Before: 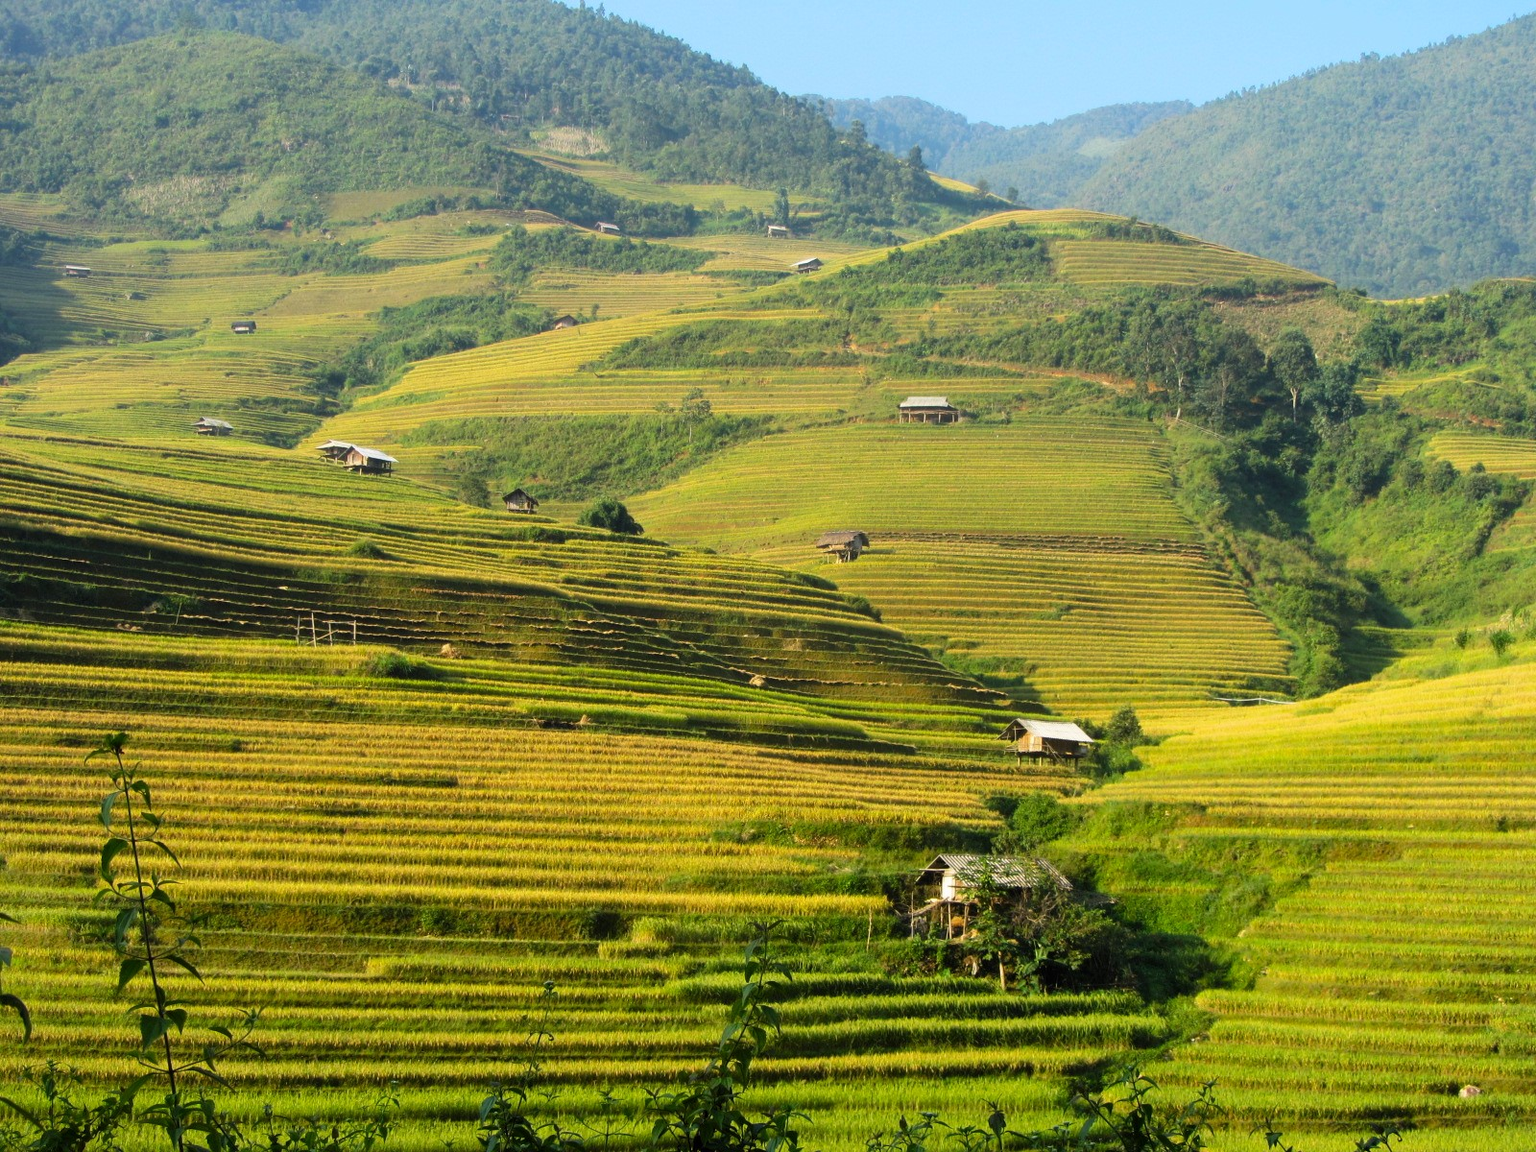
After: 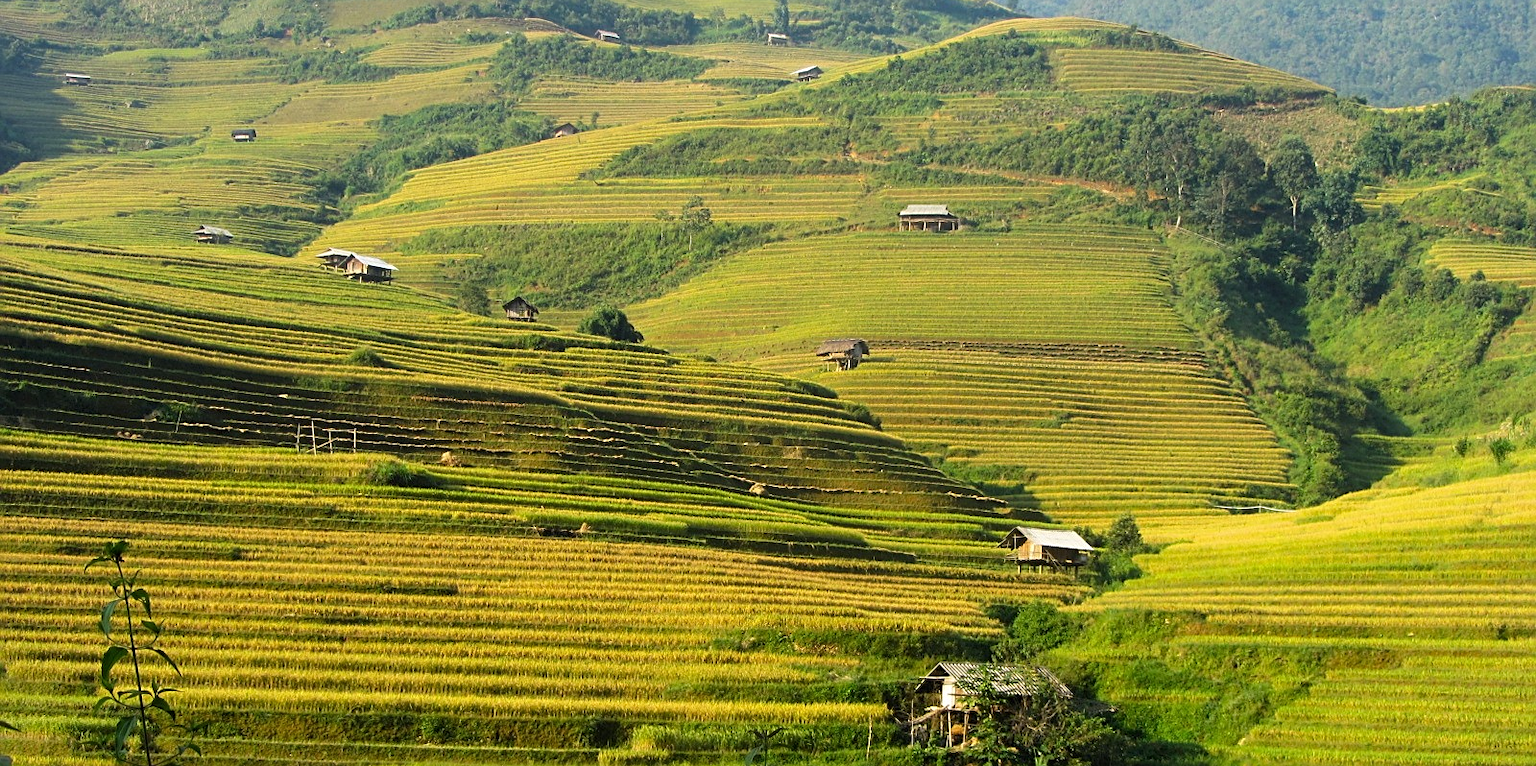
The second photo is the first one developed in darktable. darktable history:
crop: top 16.727%, bottom 16.727%
sharpen: on, module defaults
